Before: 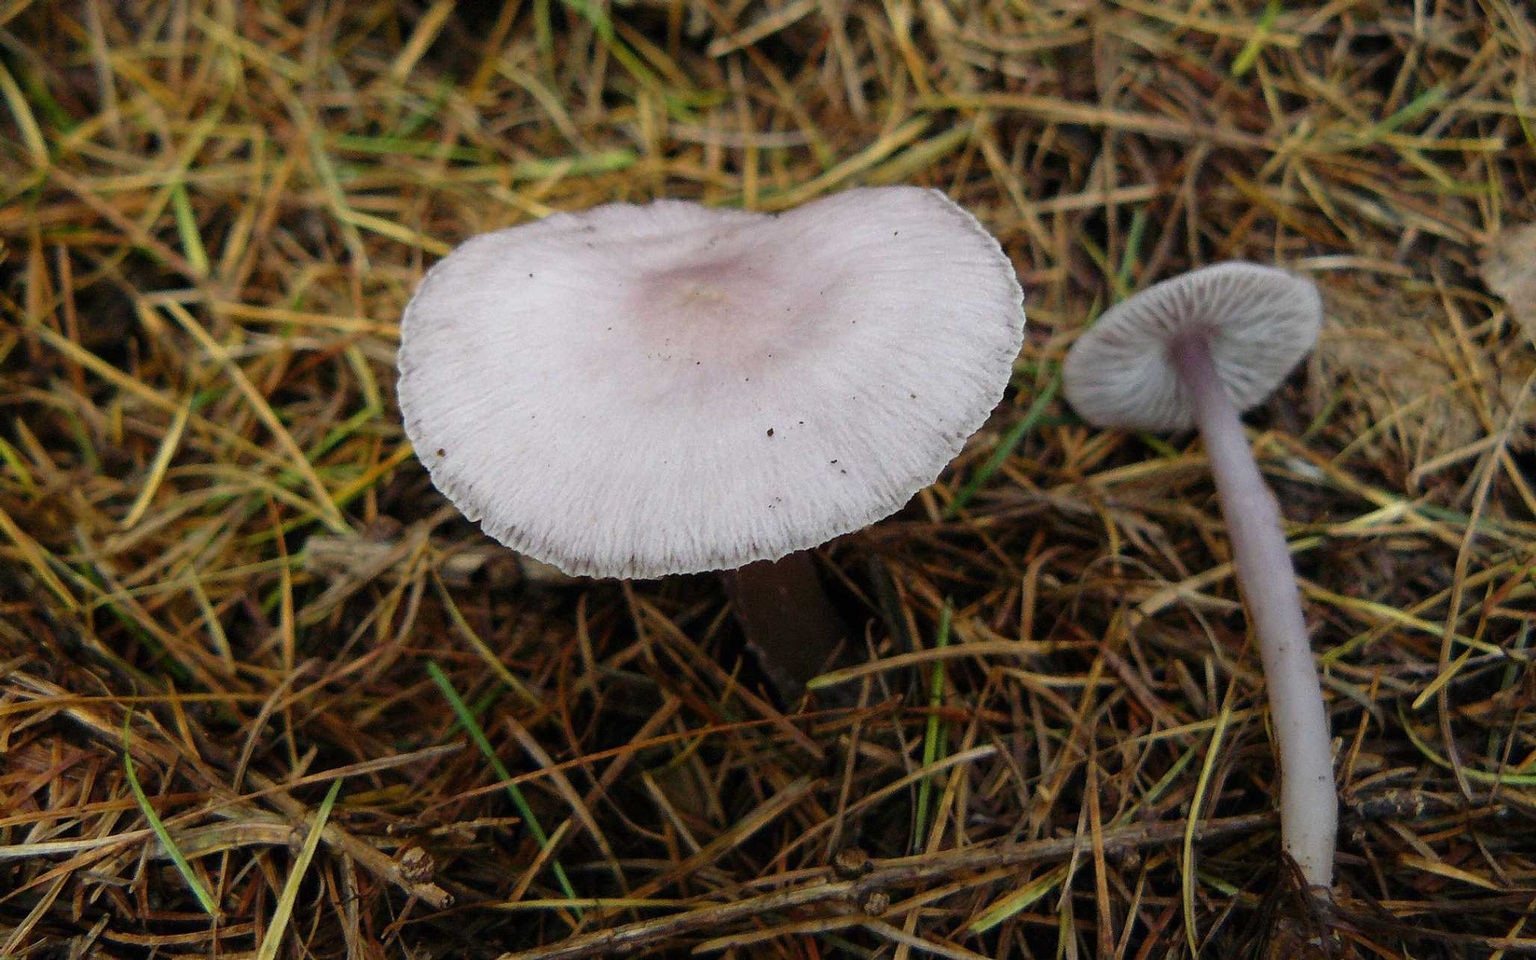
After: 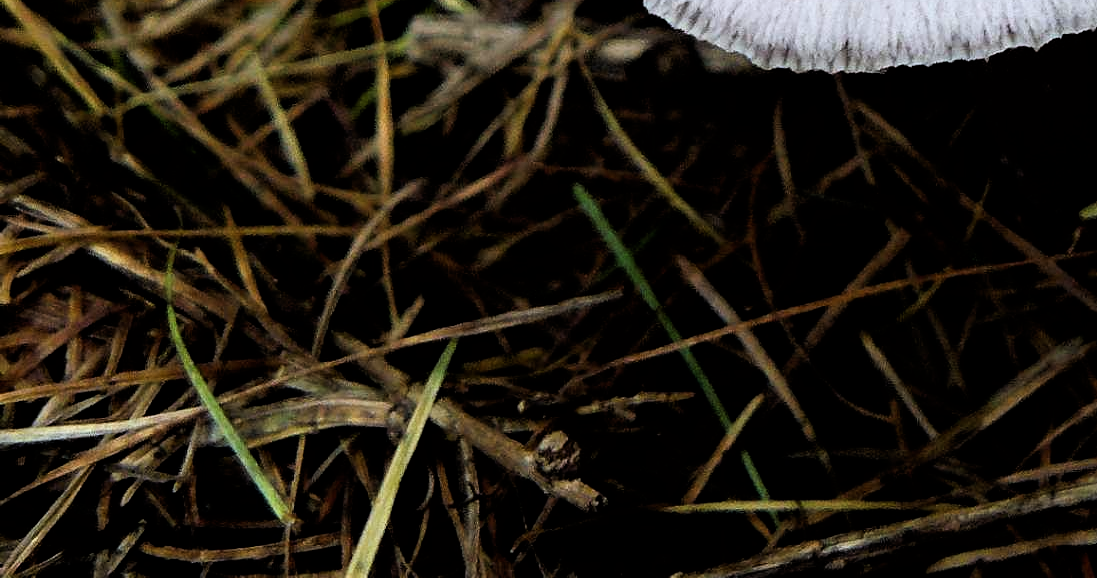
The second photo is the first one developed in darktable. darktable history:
tone curve: curves: ch0 [(0, 0) (0.339, 0.306) (0.687, 0.706) (1, 1)], color space Lab, linked channels, preserve colors none
white balance: red 0.967, blue 1.049
filmic rgb: black relative exposure -3.57 EV, white relative exposure 2.29 EV, hardness 3.41
crop and rotate: top 54.778%, right 46.61%, bottom 0.159%
